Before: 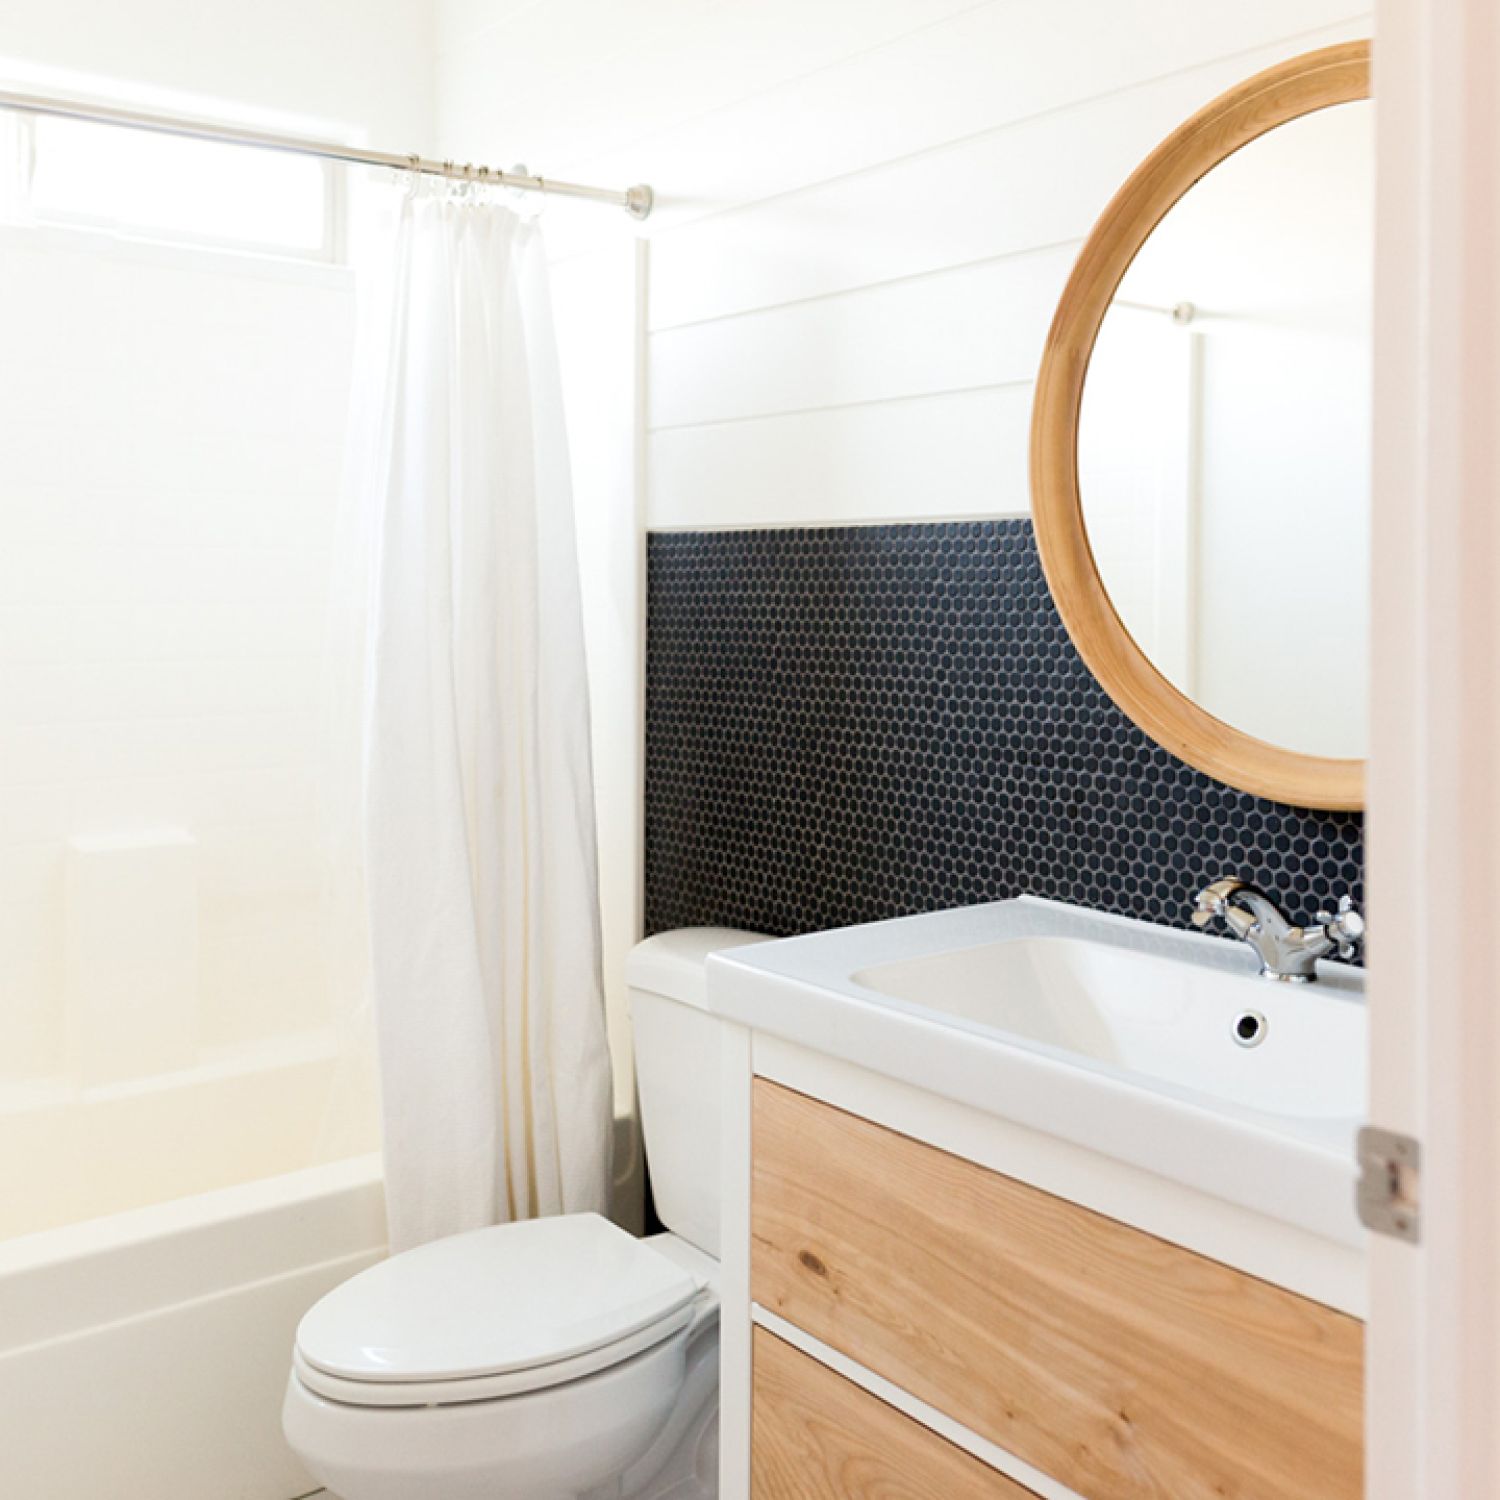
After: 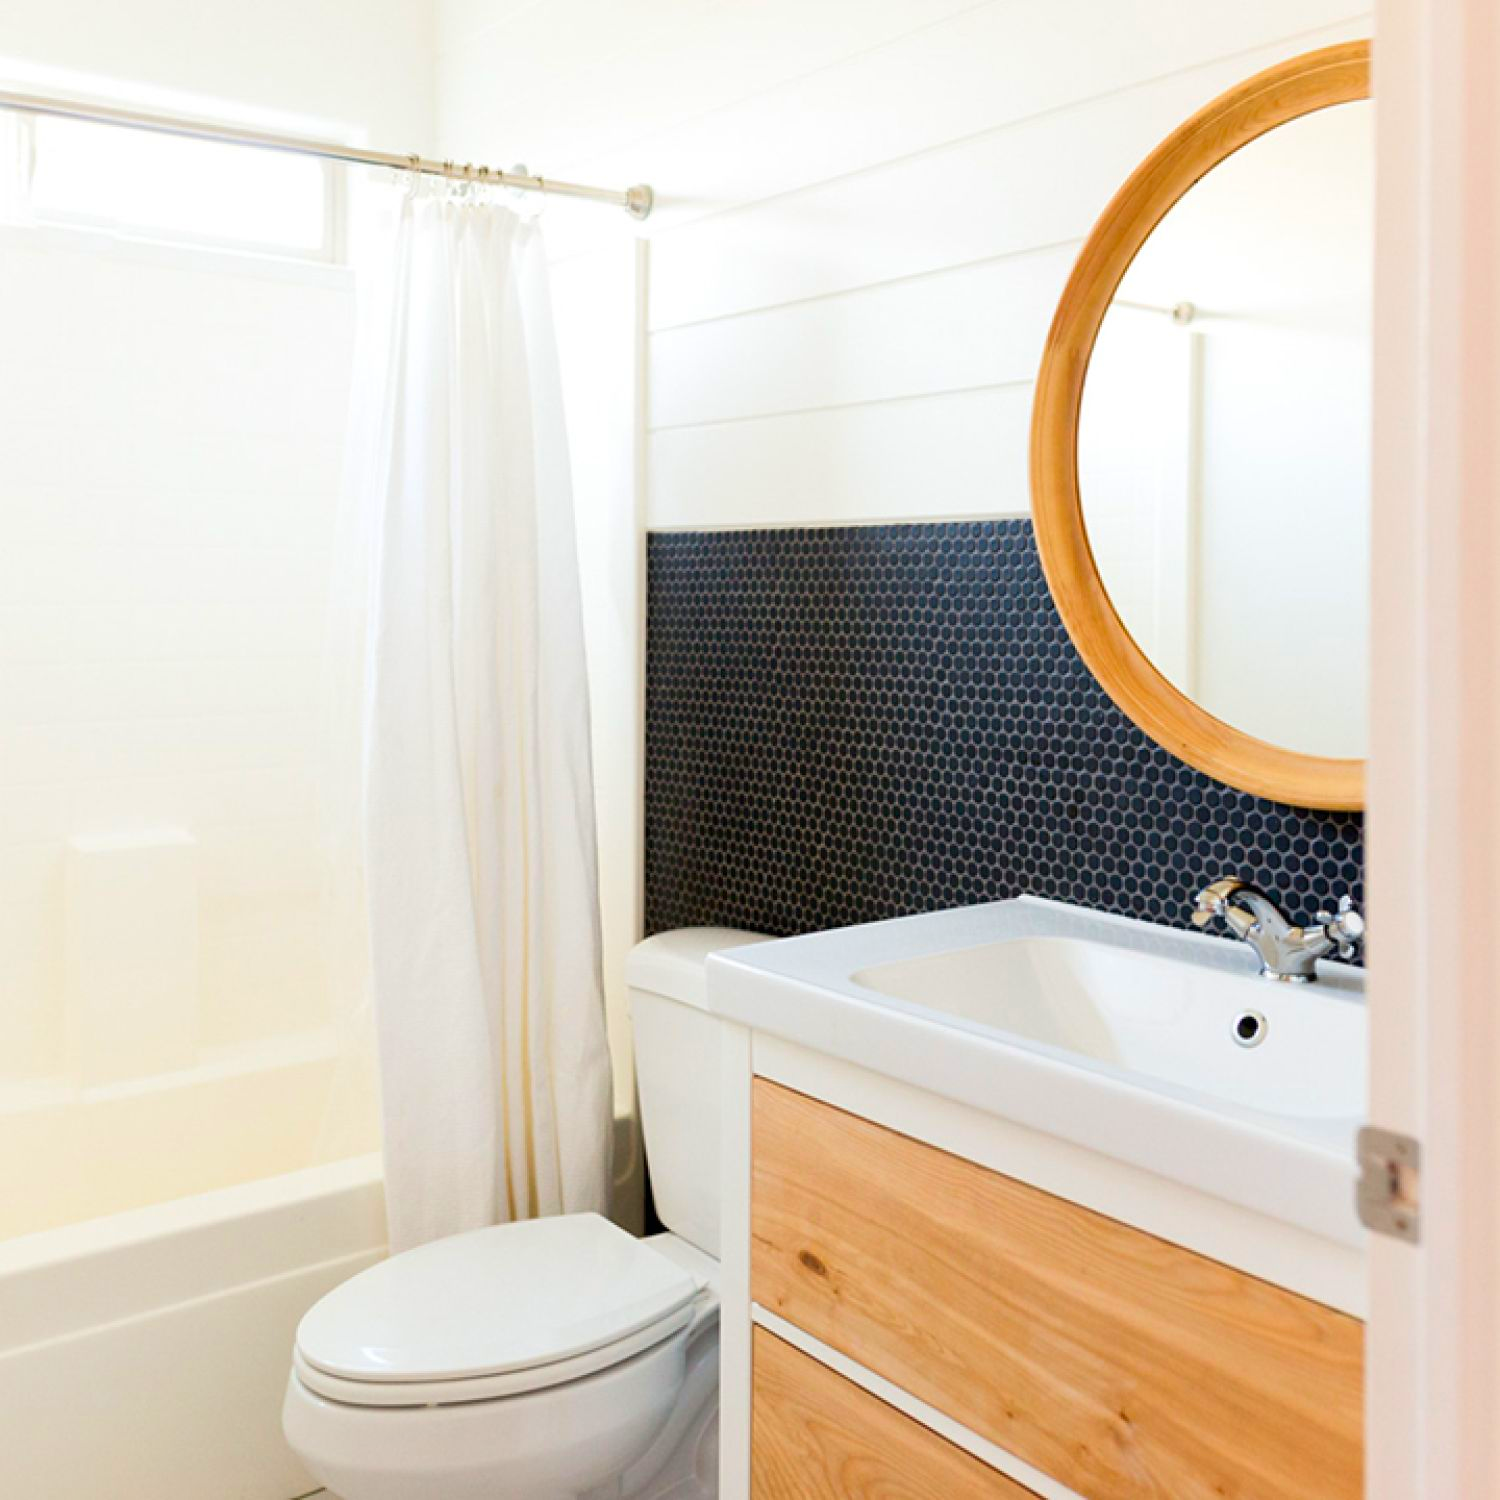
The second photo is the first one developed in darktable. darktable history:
contrast brightness saturation: saturation 0.5
tone equalizer: on, module defaults
